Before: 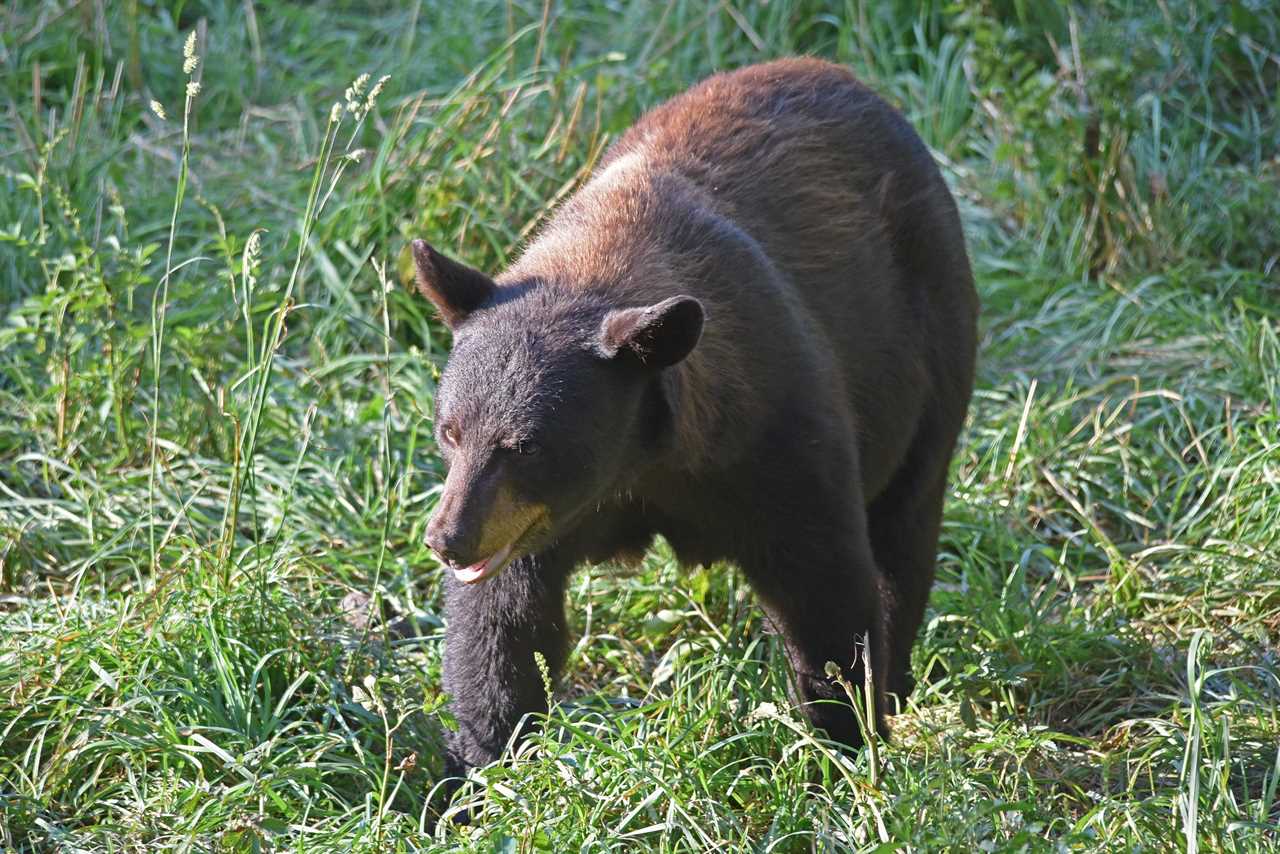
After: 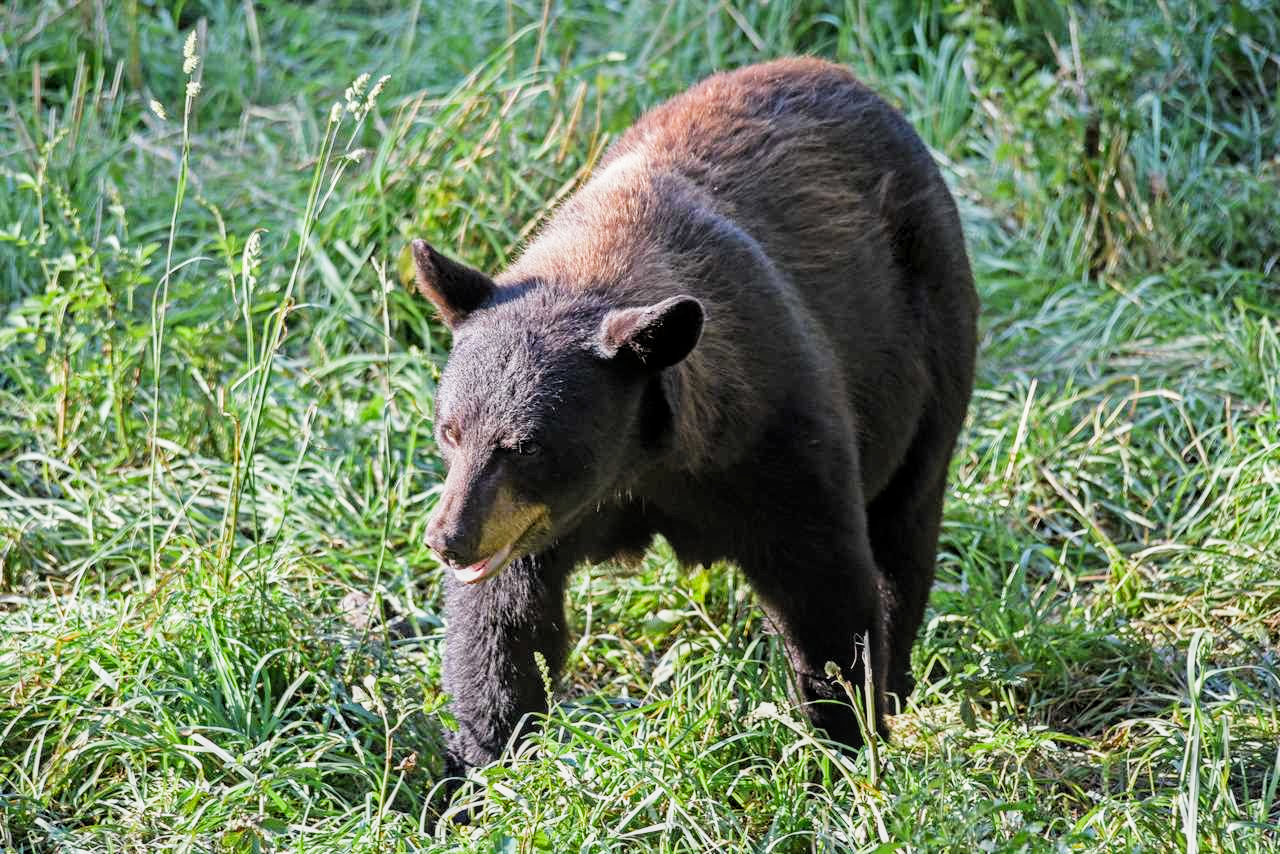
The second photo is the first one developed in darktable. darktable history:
exposure: black level correction 0, exposure 0.5 EV, compensate highlight preservation false
filmic rgb: black relative exposure -5 EV, hardness 2.88, contrast 1.2, highlights saturation mix -30%
local contrast: on, module defaults
color balance rgb: perceptual saturation grading › global saturation 10%
